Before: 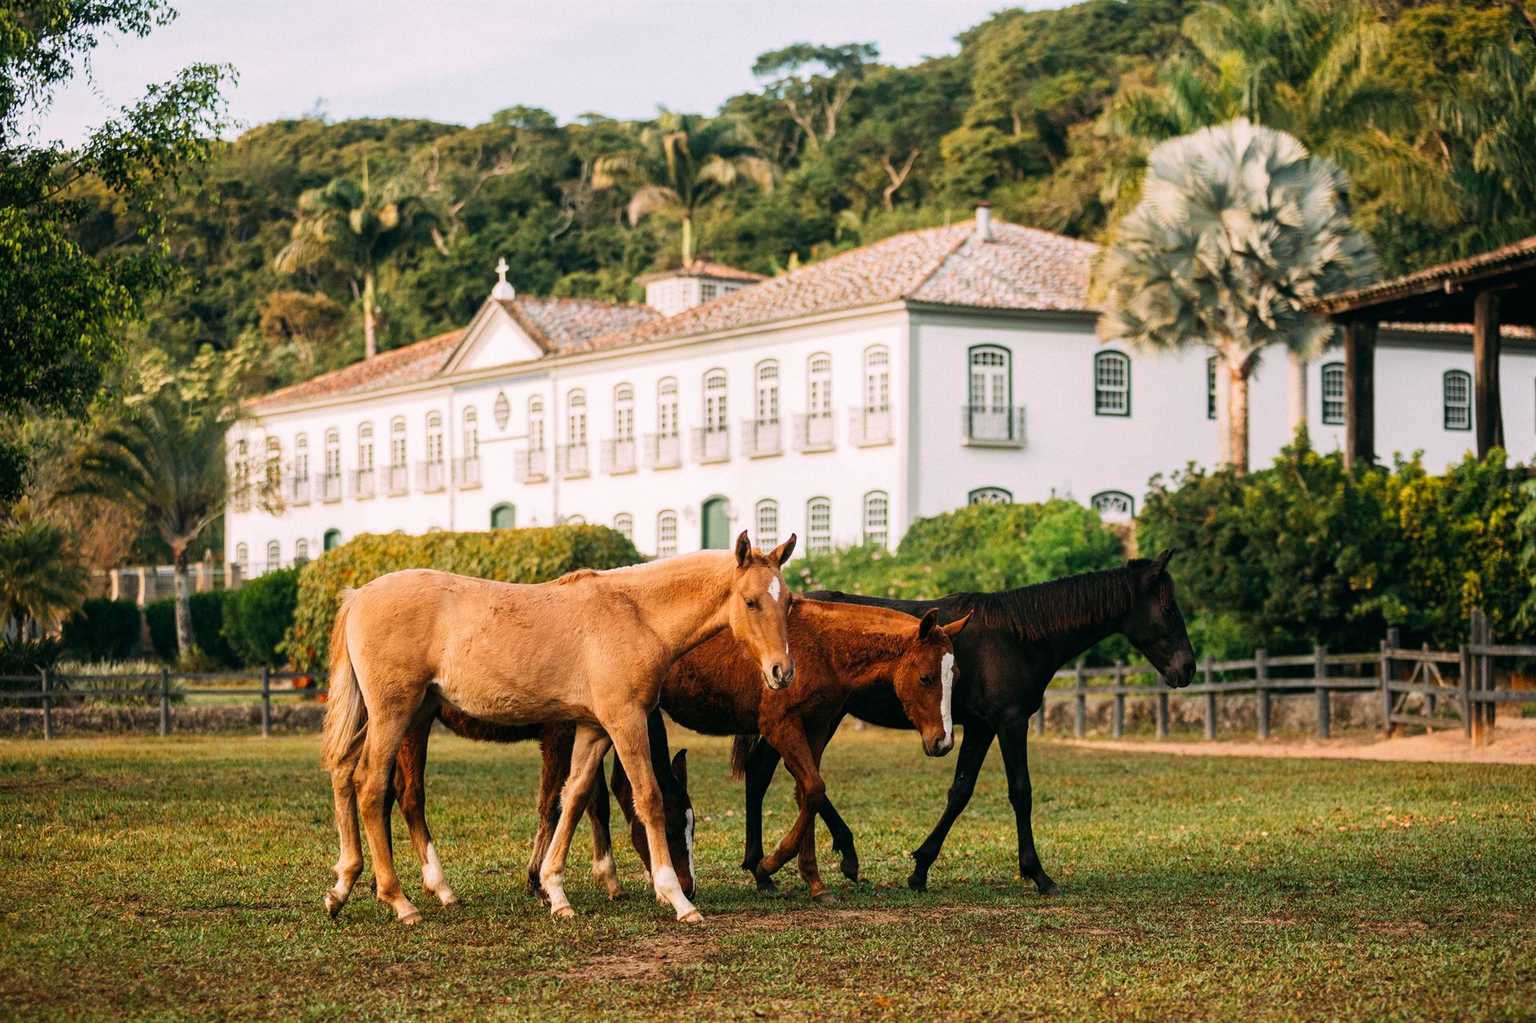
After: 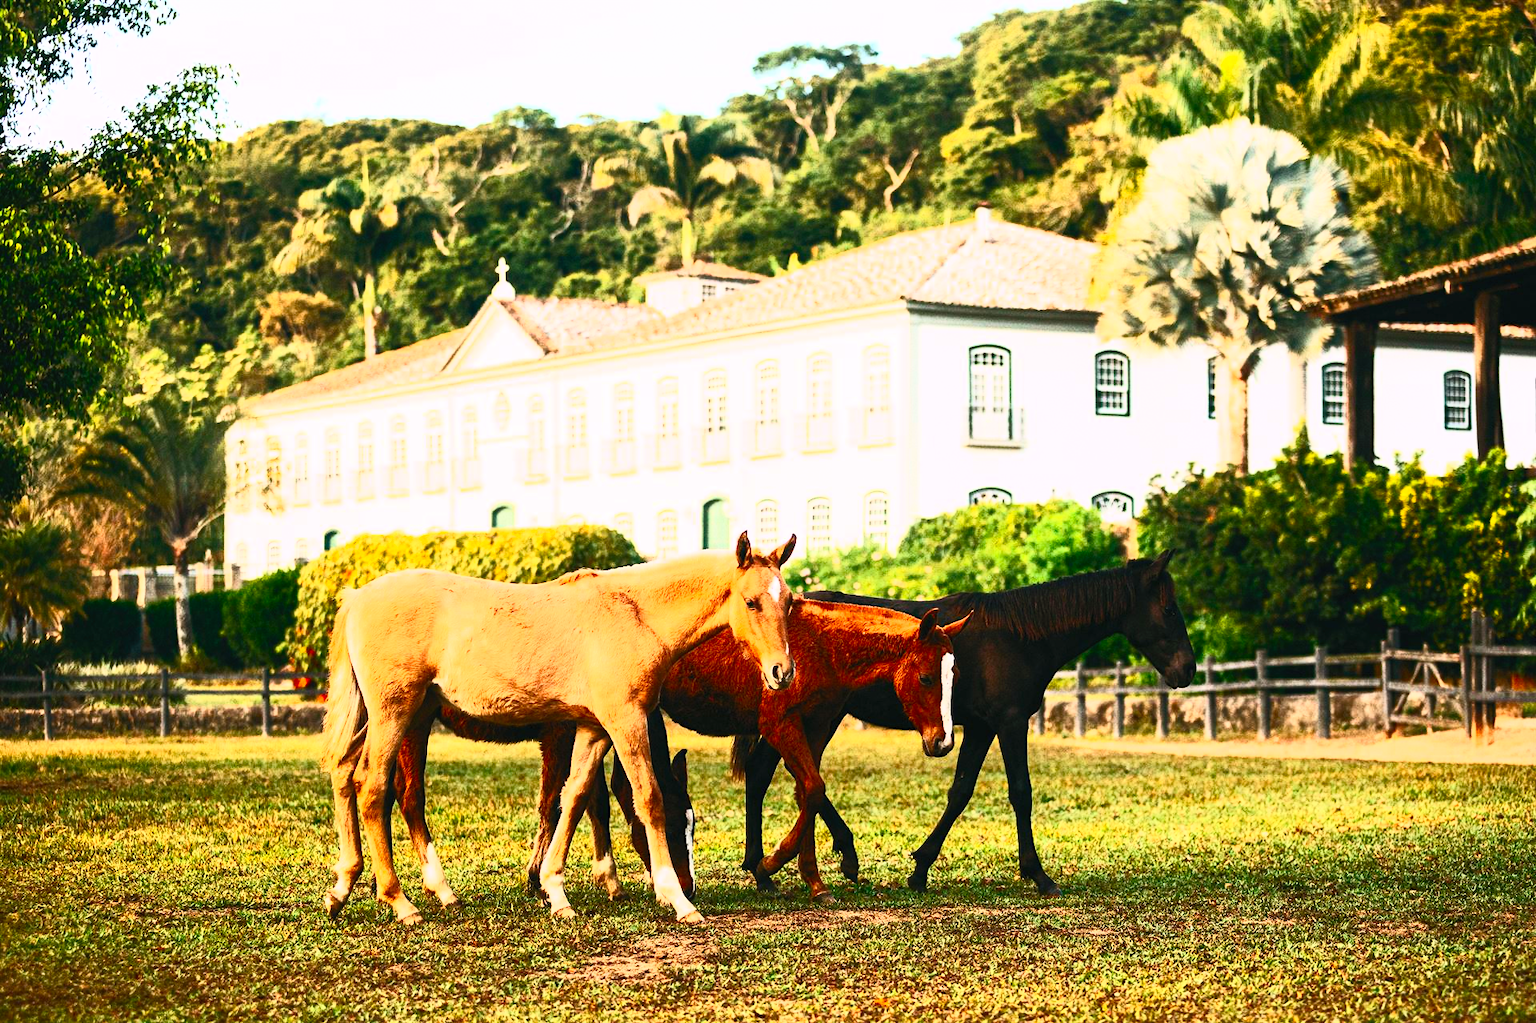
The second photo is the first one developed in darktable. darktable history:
contrast brightness saturation: contrast 0.826, brightness 0.604, saturation 0.594
